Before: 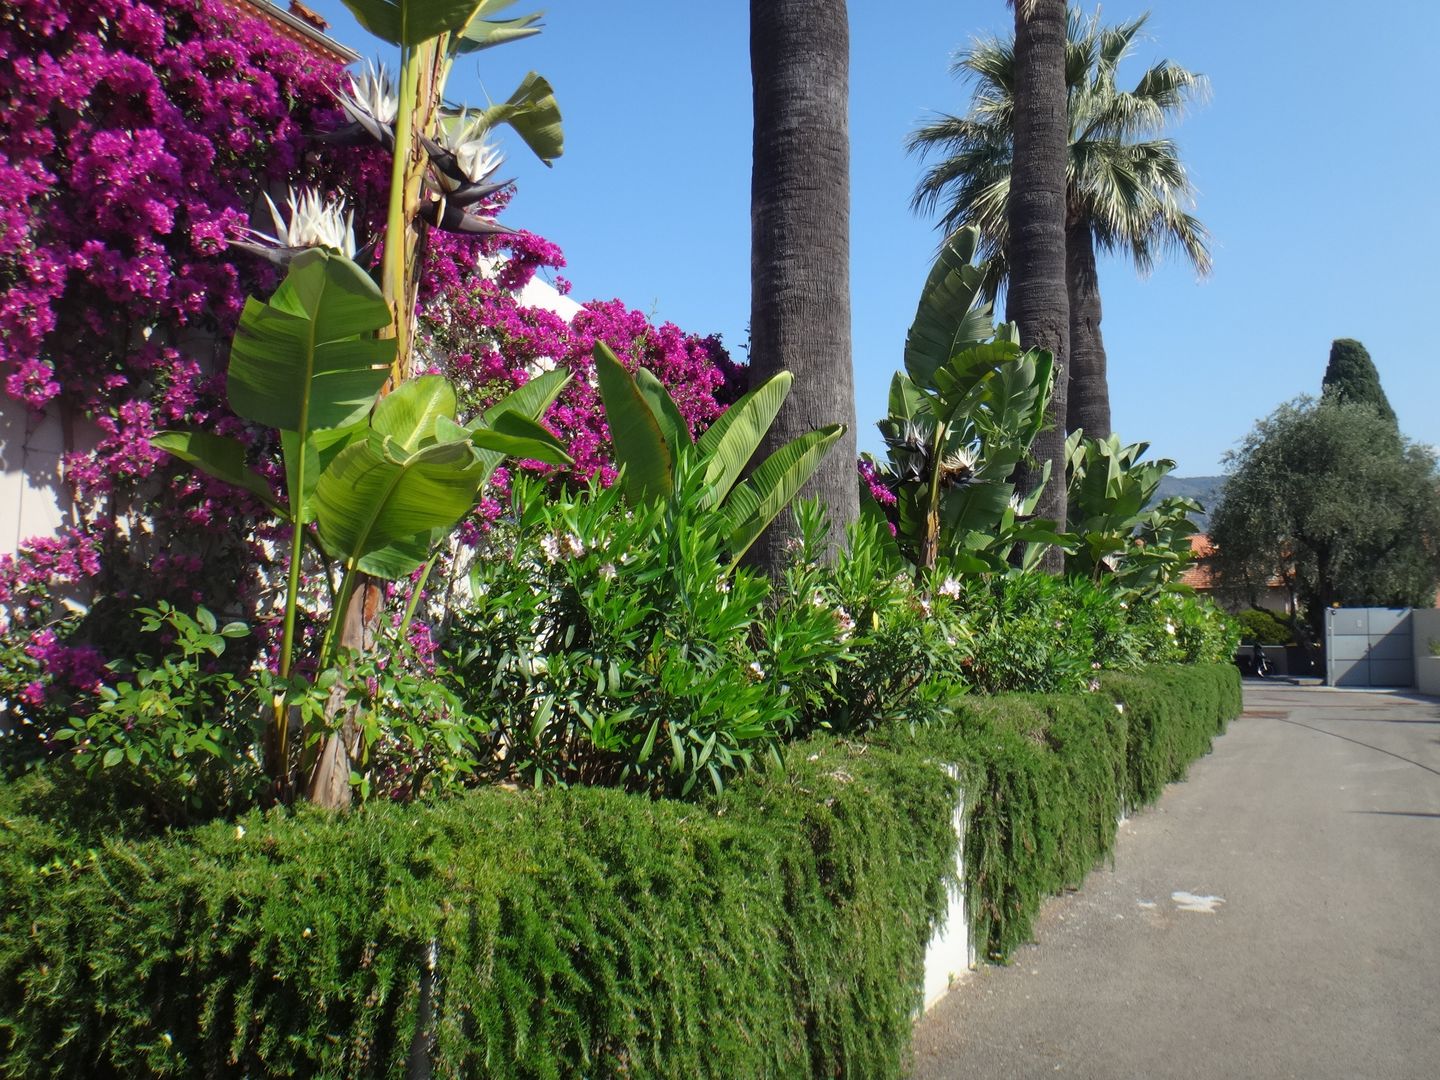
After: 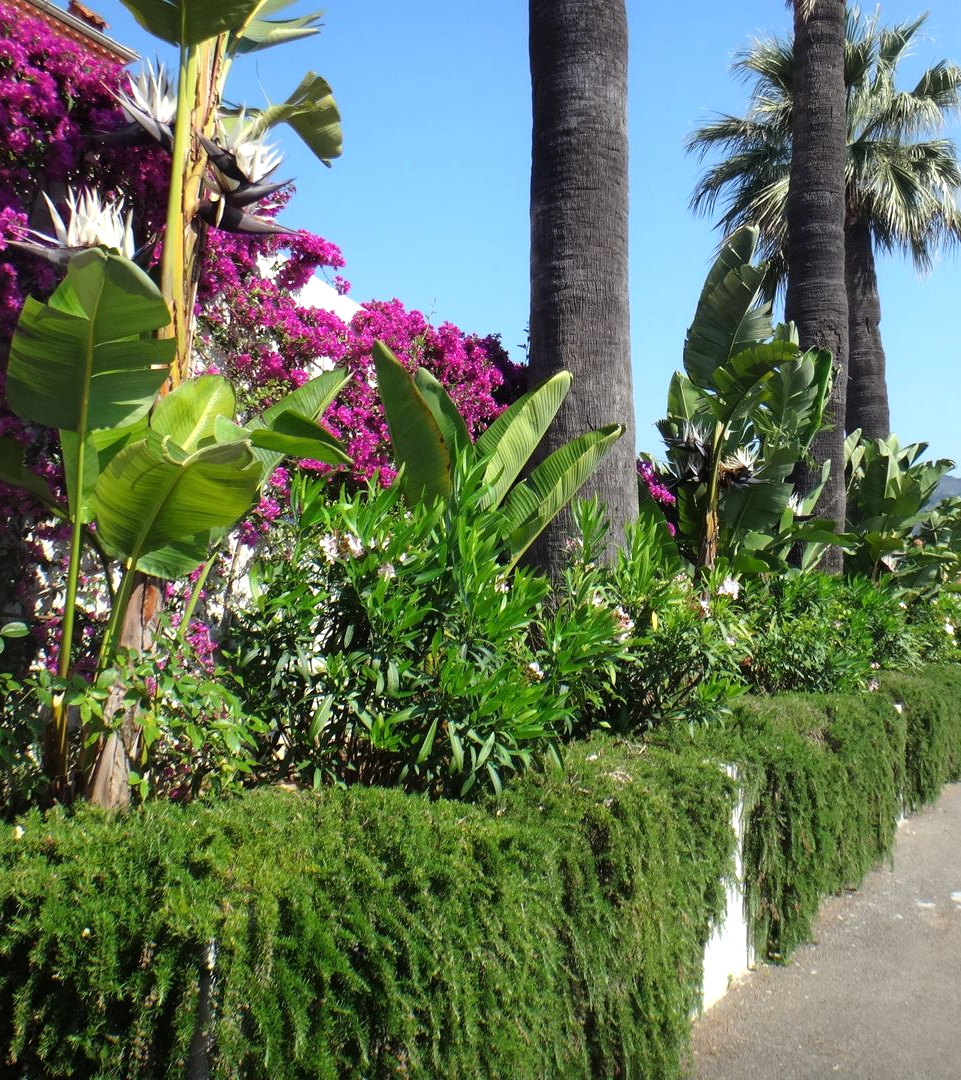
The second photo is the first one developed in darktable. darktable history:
crop: left 15.387%, right 17.83%
tone equalizer: -8 EV -0.379 EV, -7 EV -0.368 EV, -6 EV -0.337 EV, -5 EV -0.245 EV, -3 EV 0.2 EV, -2 EV 0.314 EV, -1 EV 0.405 EV, +0 EV 0.445 EV, mask exposure compensation -0.505 EV
